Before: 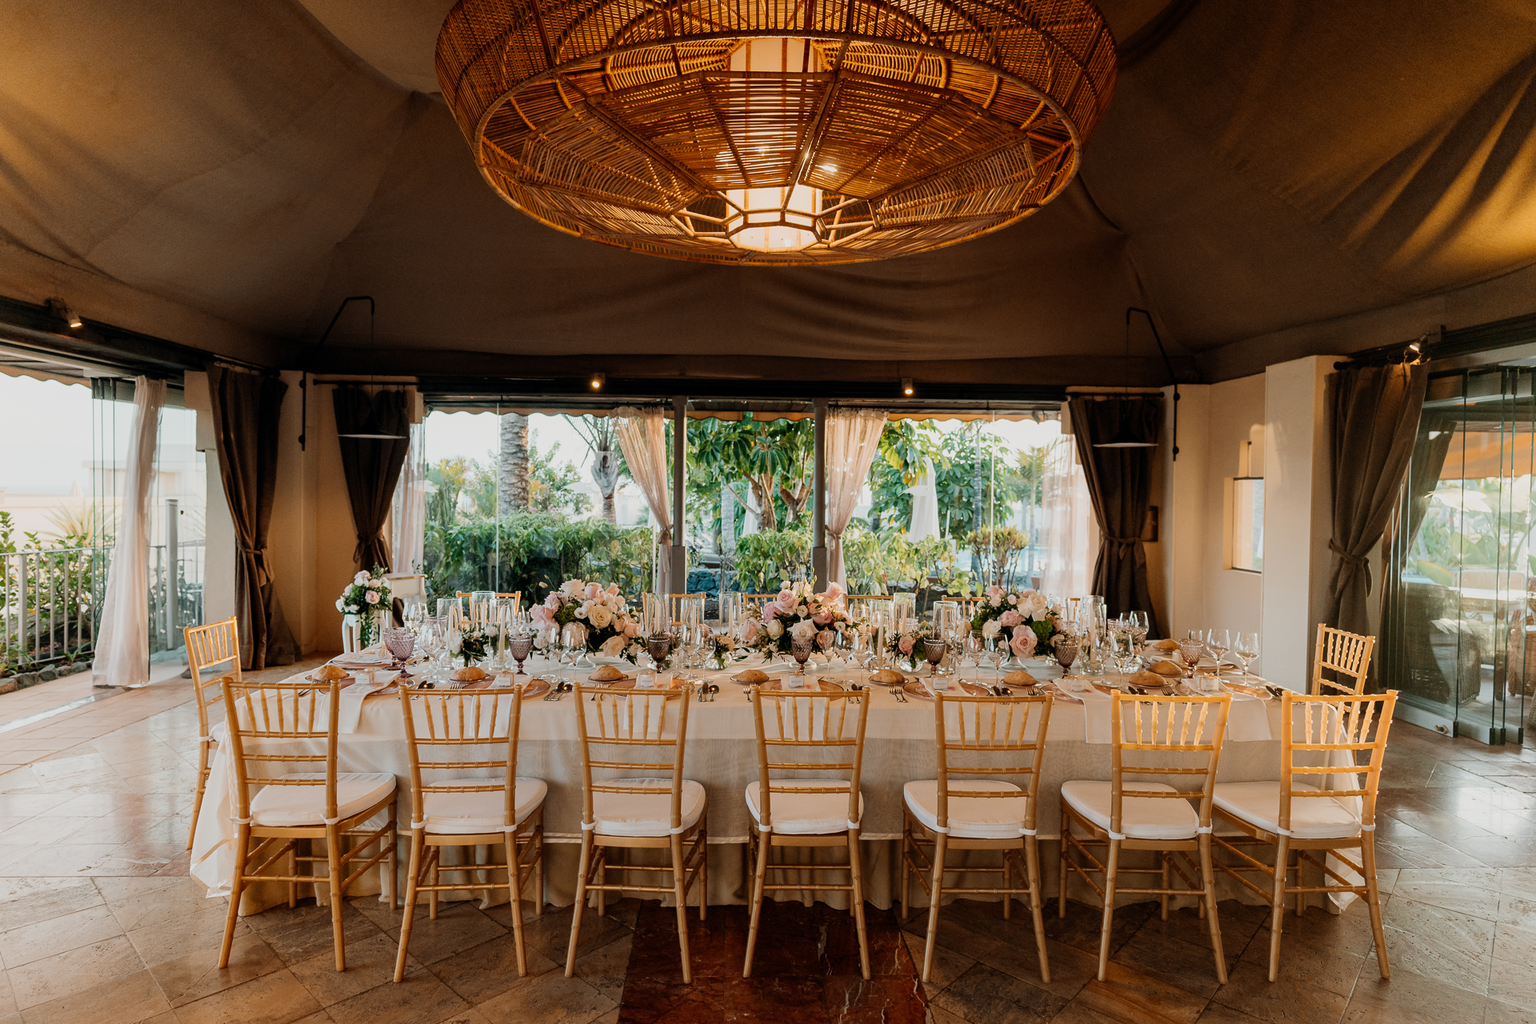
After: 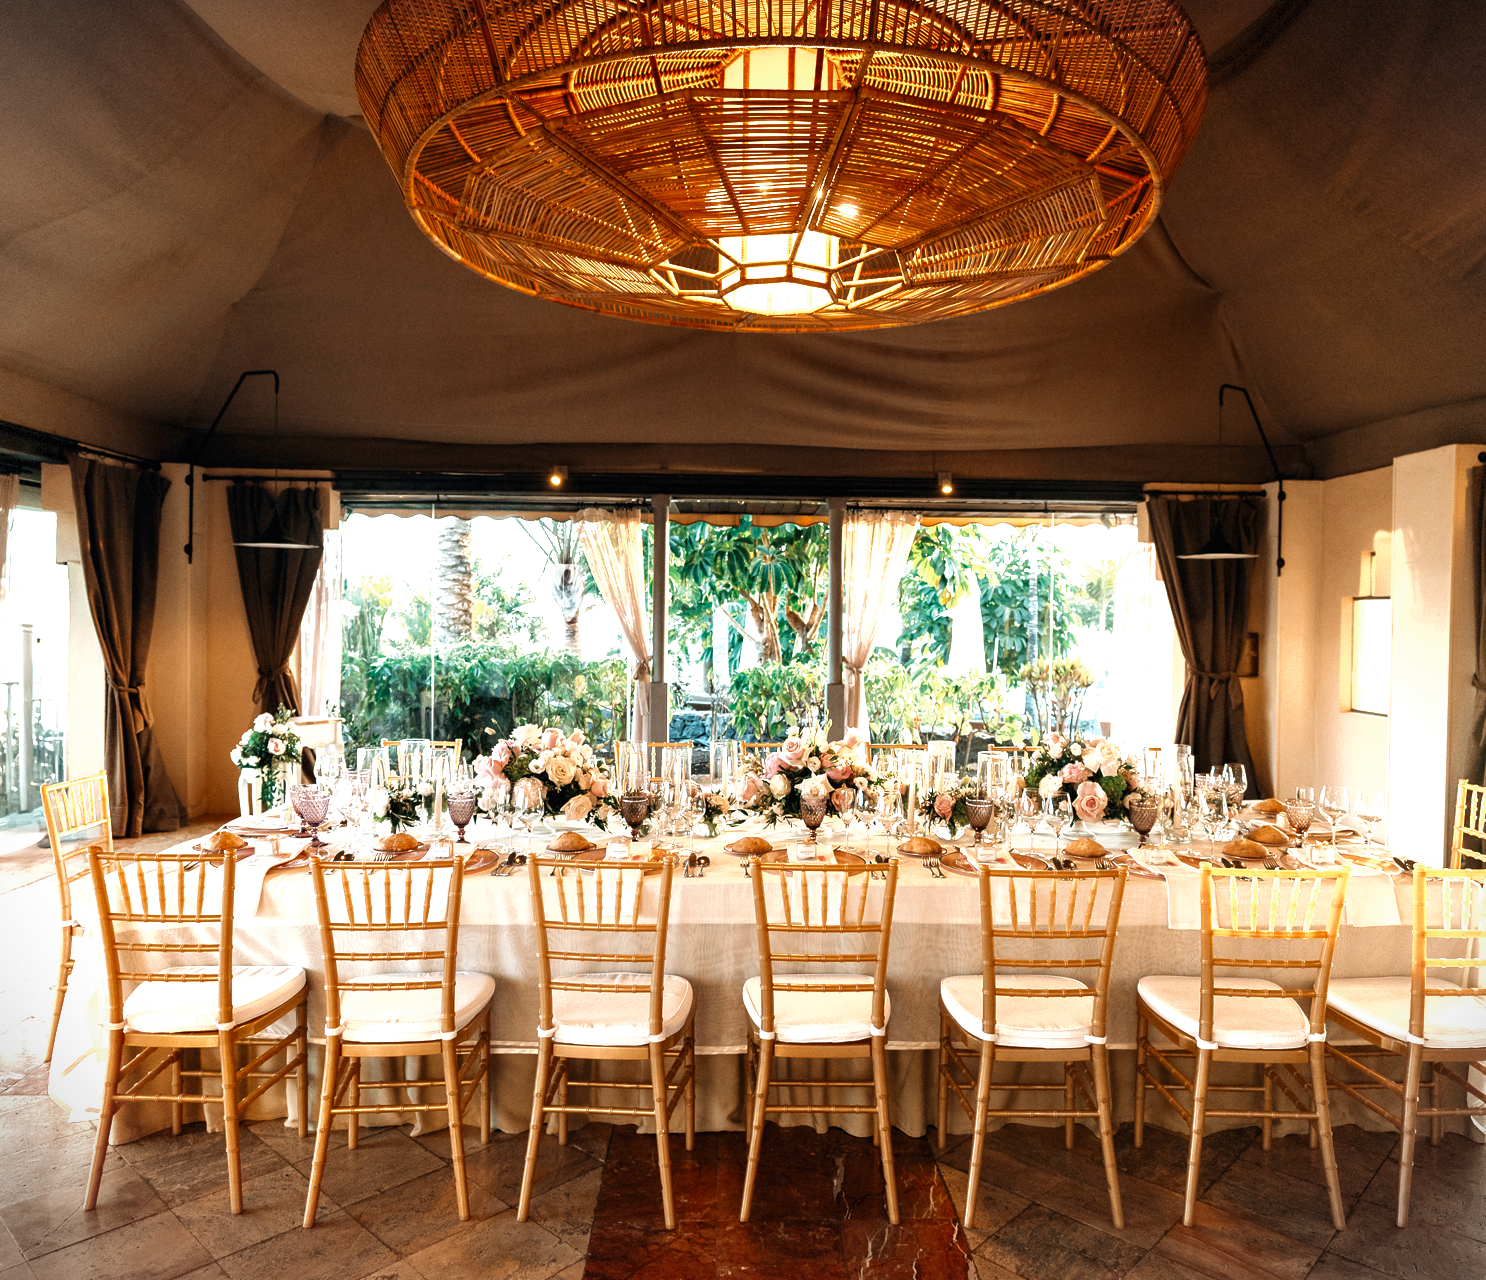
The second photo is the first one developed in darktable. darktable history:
velvia: strength 15.63%
vignetting: fall-off start 97.13%, width/height ratio 1.181, dithering 8-bit output, unbound false
exposure: black level correction 0, exposure 0.691 EV, compensate exposure bias true, compensate highlight preservation false
color zones: curves: ch0 [(0, 0.5) (0.125, 0.4) (0.25, 0.5) (0.375, 0.4) (0.5, 0.4) (0.625, 0.6) (0.75, 0.6) (0.875, 0.5)]; ch1 [(0, 0.4) (0.125, 0.5) (0.25, 0.4) (0.375, 0.4) (0.5, 0.4) (0.625, 0.4) (0.75, 0.5) (0.875, 0.4)]; ch2 [(0, 0.6) (0.125, 0.5) (0.25, 0.5) (0.375, 0.6) (0.5, 0.6) (0.625, 0.5) (0.75, 0.5) (0.875, 0.5)]
crop: left 9.876%, right 12.687%
